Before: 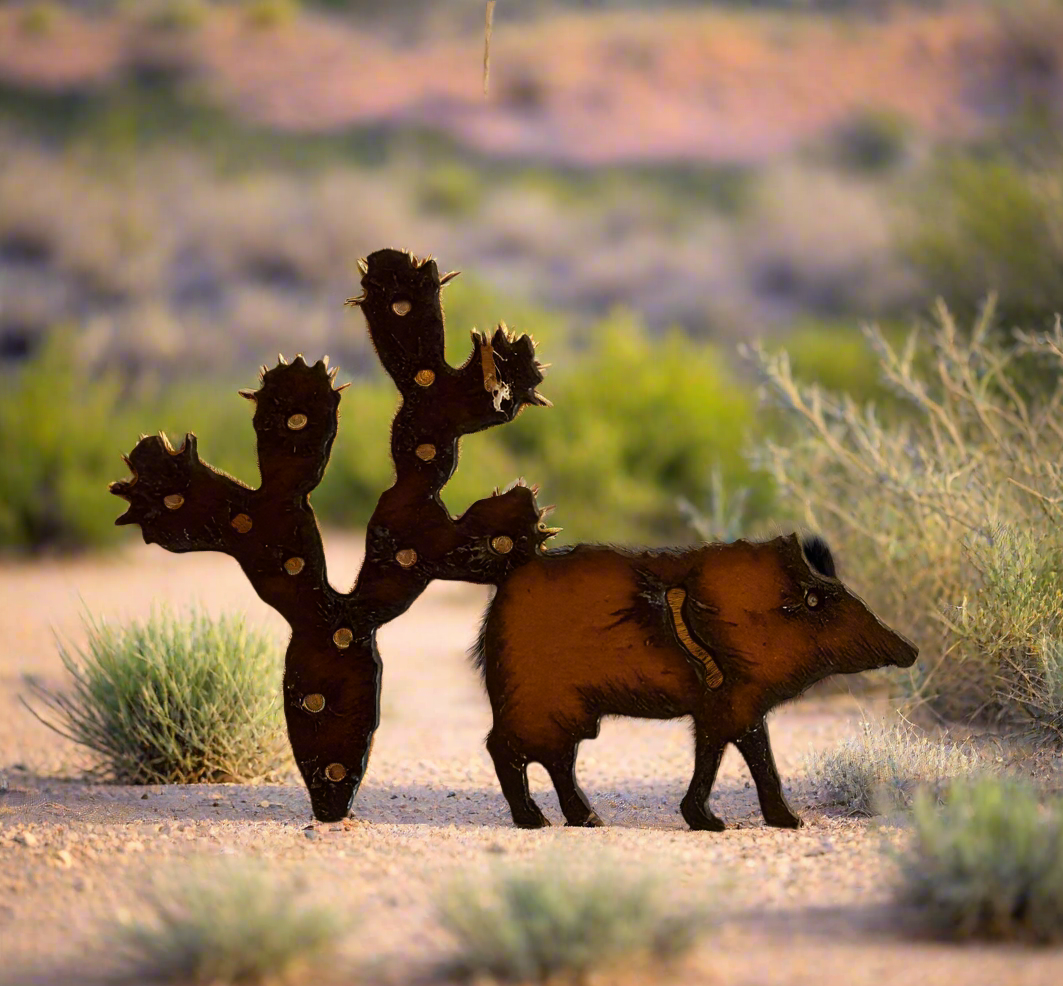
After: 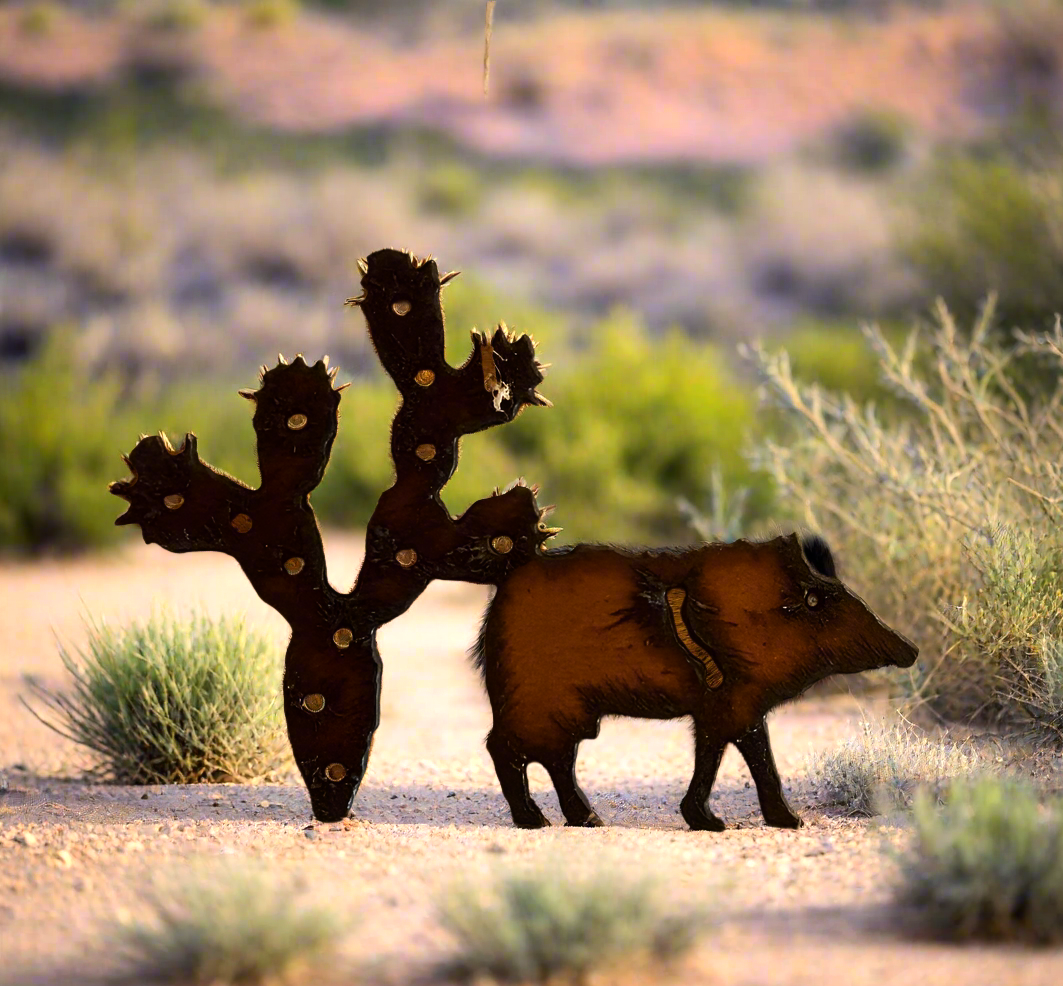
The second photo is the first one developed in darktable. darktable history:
tone equalizer: -8 EV -0.417 EV, -7 EV -0.389 EV, -6 EV -0.333 EV, -5 EV -0.222 EV, -3 EV 0.222 EV, -2 EV 0.333 EV, -1 EV 0.389 EV, +0 EV 0.417 EV, edges refinement/feathering 500, mask exposure compensation -1.57 EV, preserve details no
contrast brightness saturation: contrast 0.07
